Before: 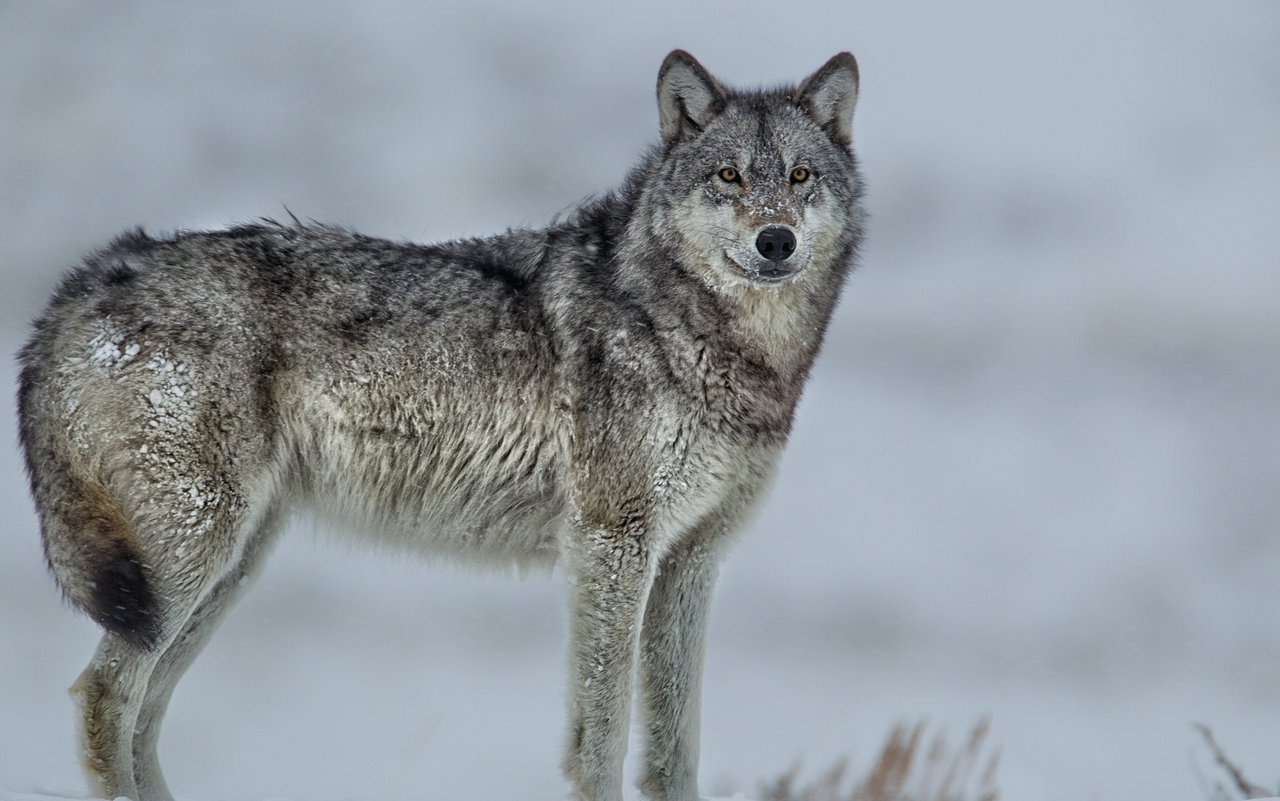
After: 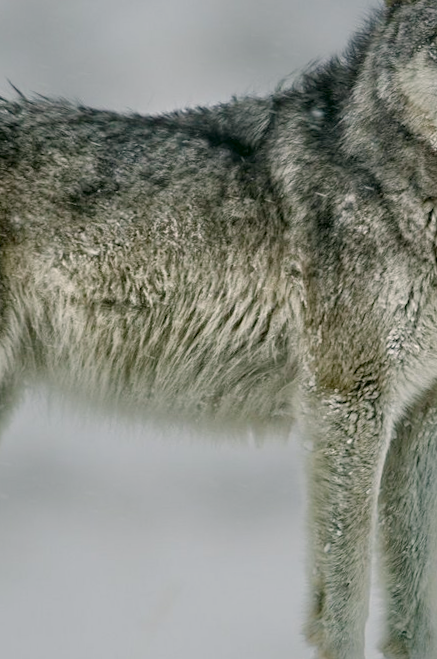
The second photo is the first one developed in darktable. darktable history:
exposure: exposure 0.128 EV, compensate highlight preservation false
color correction: highlights a* 4.02, highlights b* 4.98, shadows a* -7.55, shadows b* 4.98
crop and rotate: left 21.77%, top 18.528%, right 44.676%, bottom 2.997%
rotate and perspective: rotation -1.77°, lens shift (horizontal) 0.004, automatic cropping off
color balance rgb: shadows lift › chroma 1%, shadows lift › hue 113°, highlights gain › chroma 0.2%, highlights gain › hue 333°, perceptual saturation grading › global saturation 20%, perceptual saturation grading › highlights -50%, perceptual saturation grading › shadows 25%, contrast -10%
color balance: output saturation 110%
